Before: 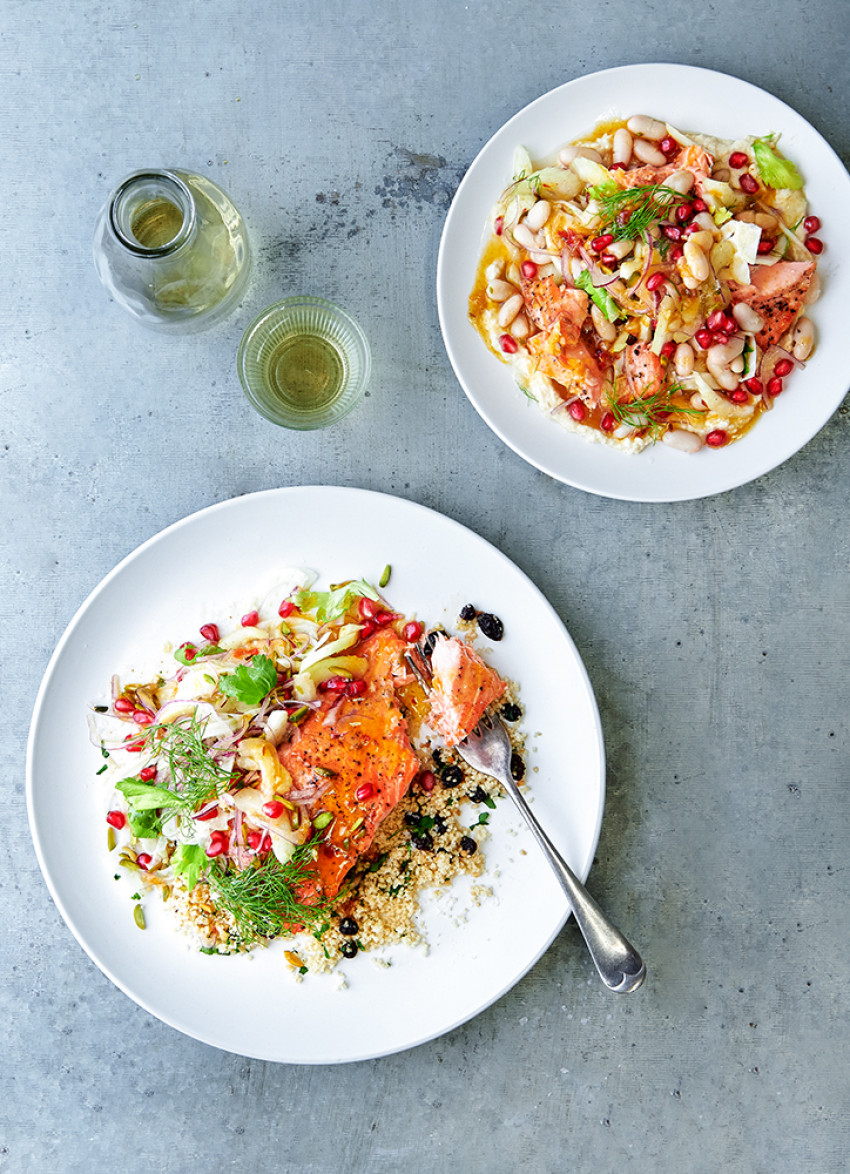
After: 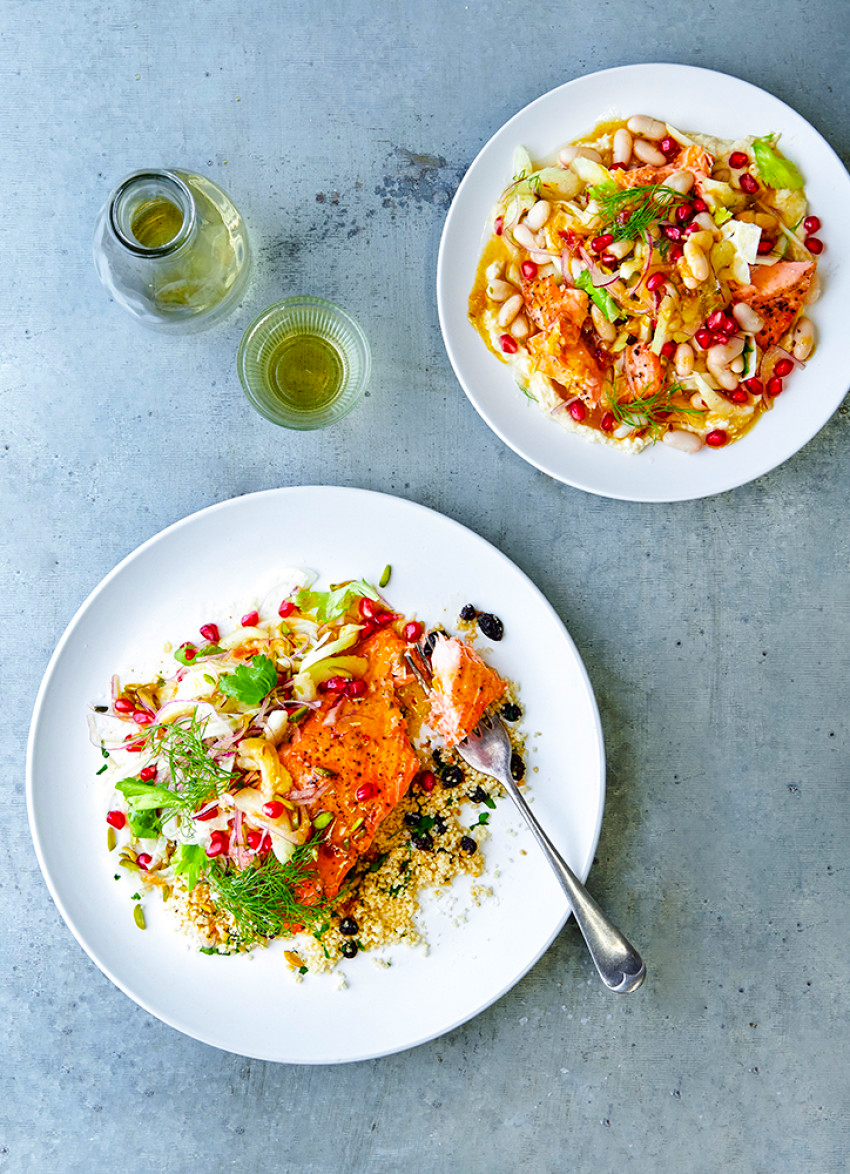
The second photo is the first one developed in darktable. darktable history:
color balance rgb: perceptual saturation grading › global saturation 42.309%
